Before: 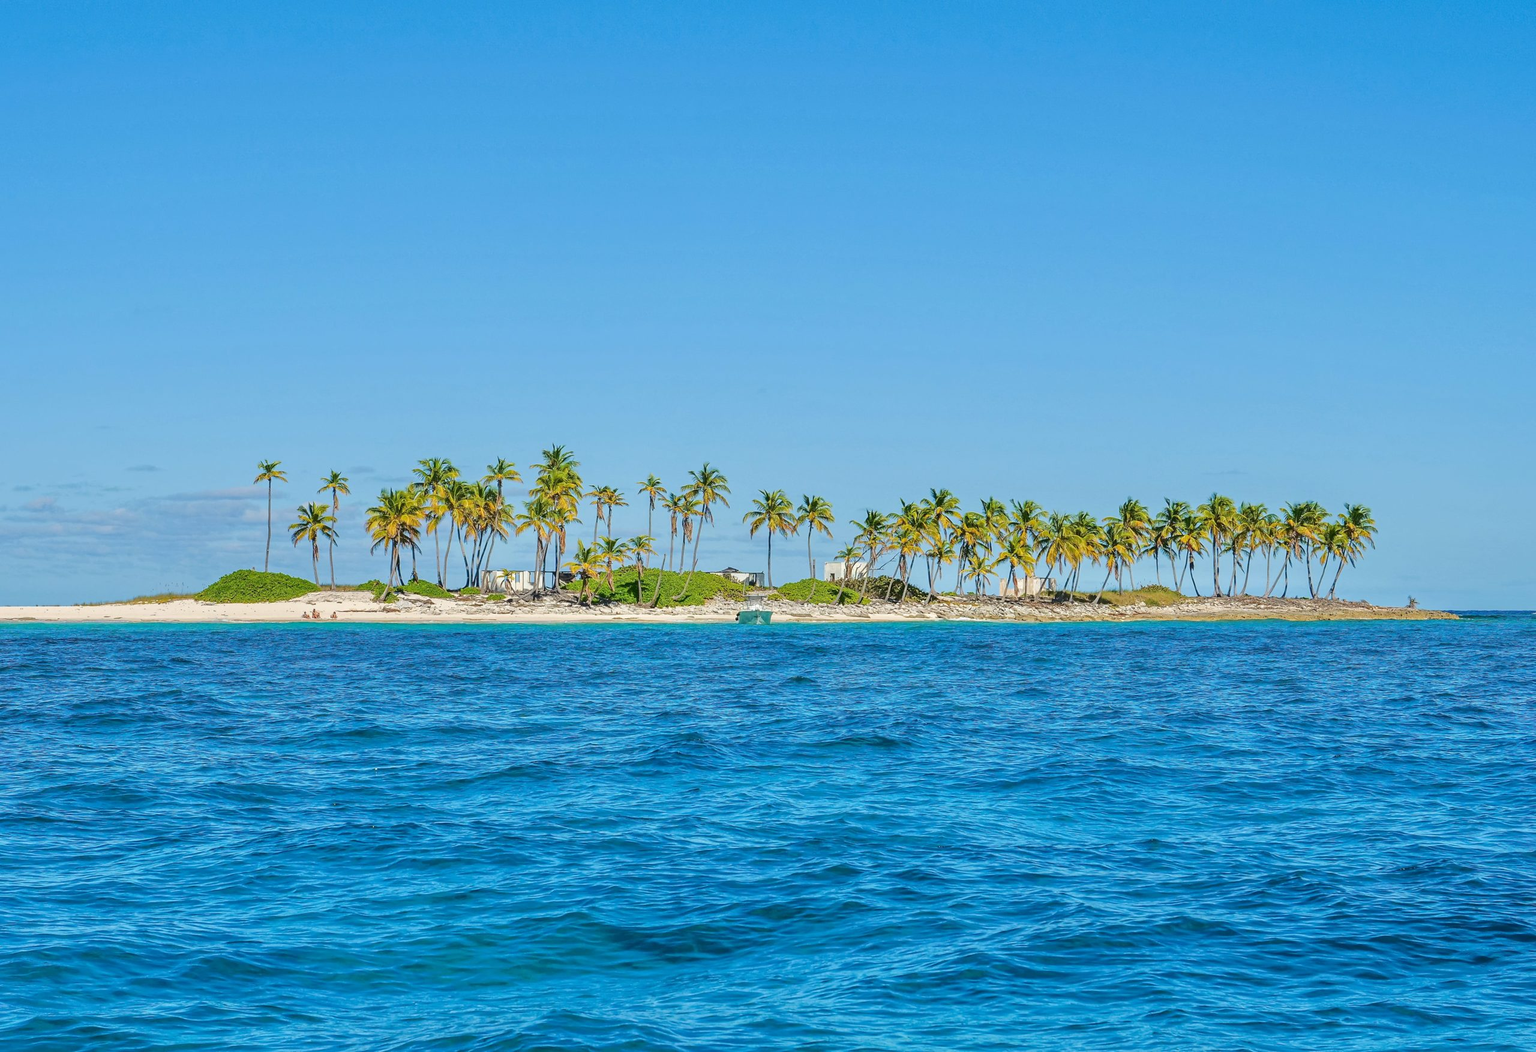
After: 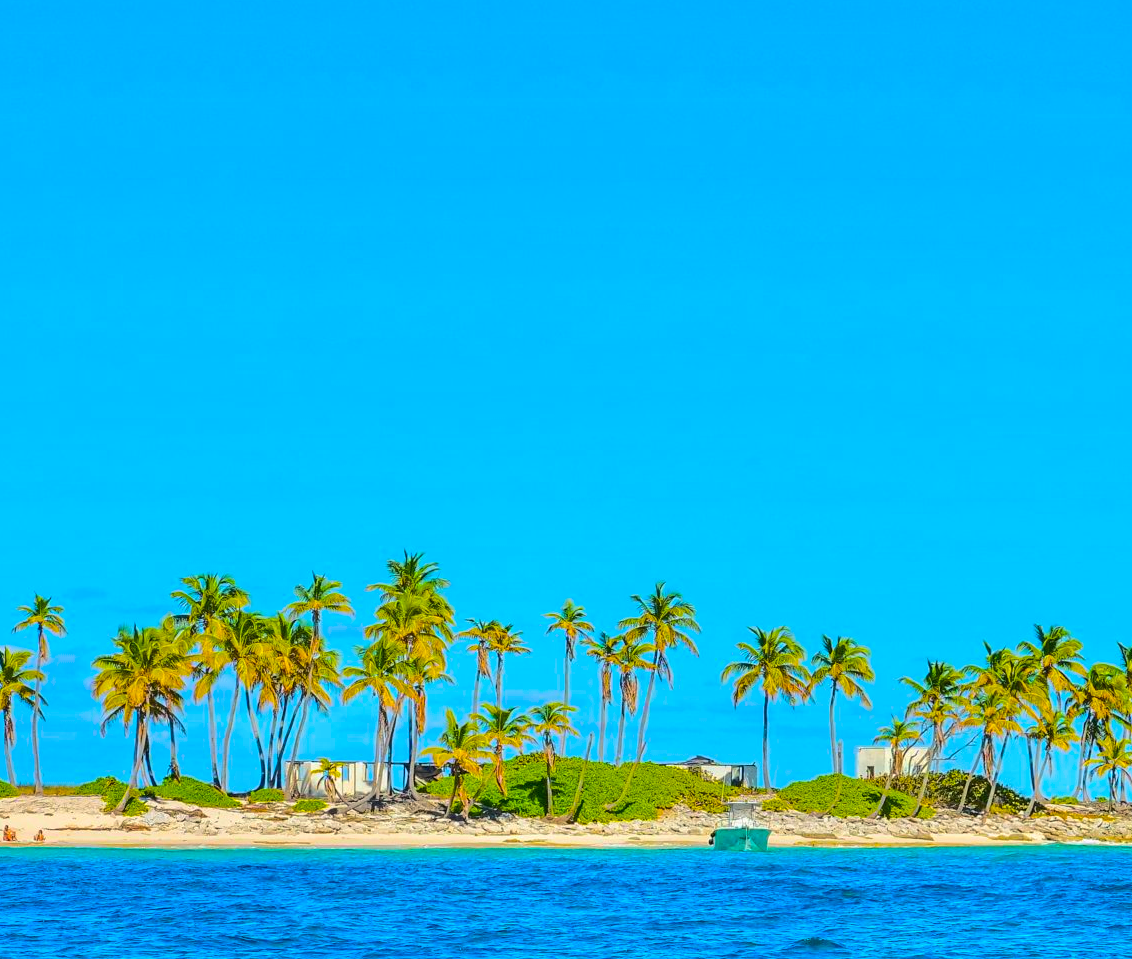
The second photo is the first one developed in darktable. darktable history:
color balance rgb: shadows lift › hue 87.63°, linear chroma grading › shadows -39.831%, linear chroma grading › highlights 39.002%, linear chroma grading › global chroma 45.547%, linear chroma grading › mid-tones -29.926%, perceptual saturation grading › global saturation 30.334%, perceptual brilliance grading › mid-tones 10.602%, perceptual brilliance grading › shadows 15.414%
crop: left 20.208%, top 10.887%, right 35.543%, bottom 34.422%
